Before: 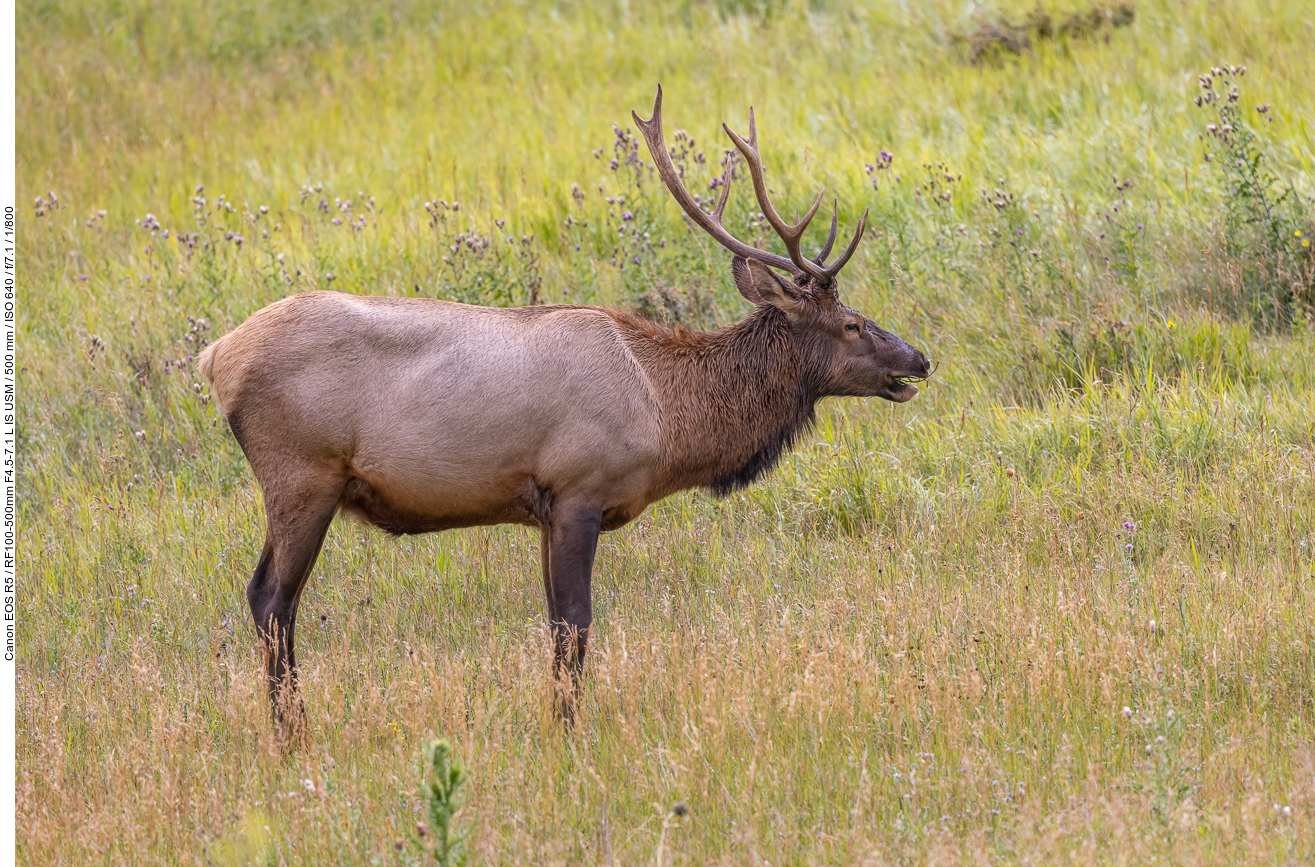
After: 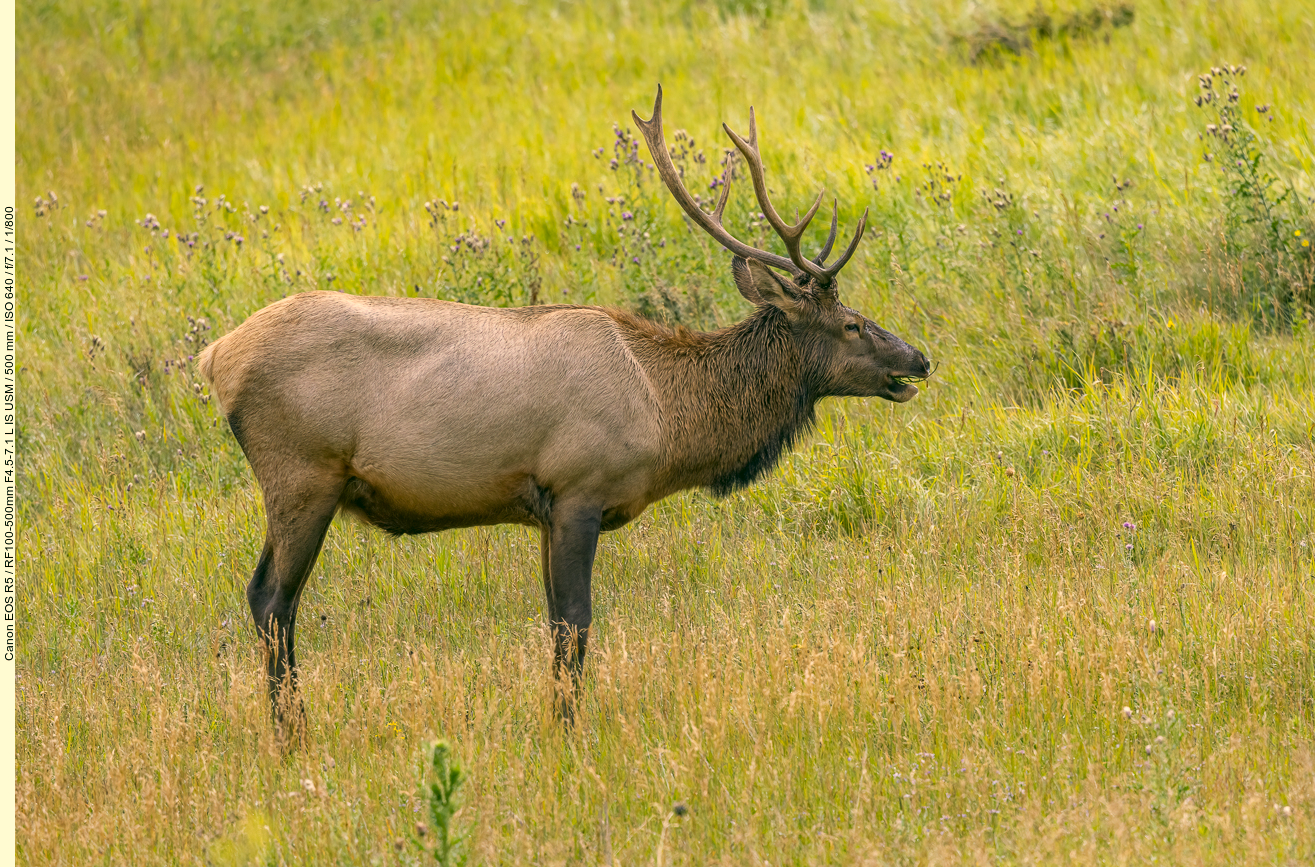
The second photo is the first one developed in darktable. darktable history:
color correction: highlights a* 5.01, highlights b* 23.7, shadows a* -16.08, shadows b* 3.93
